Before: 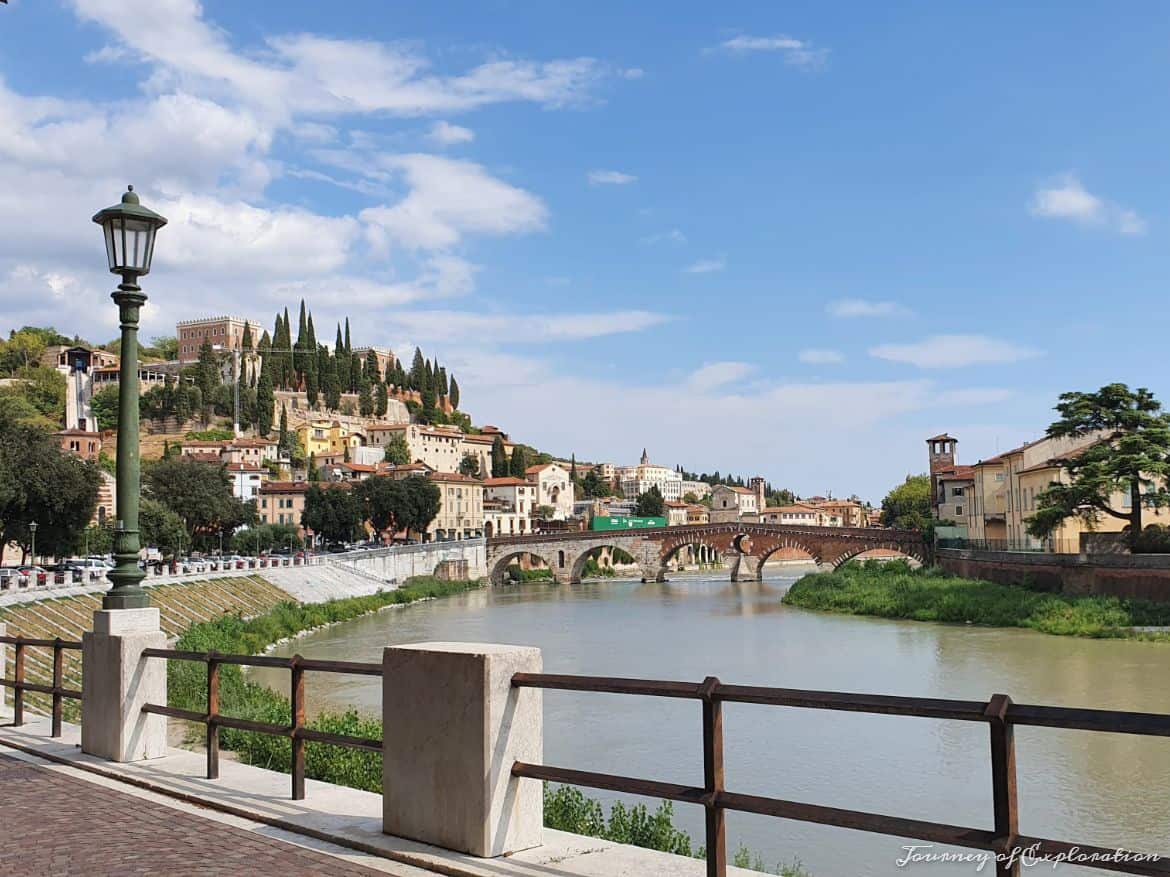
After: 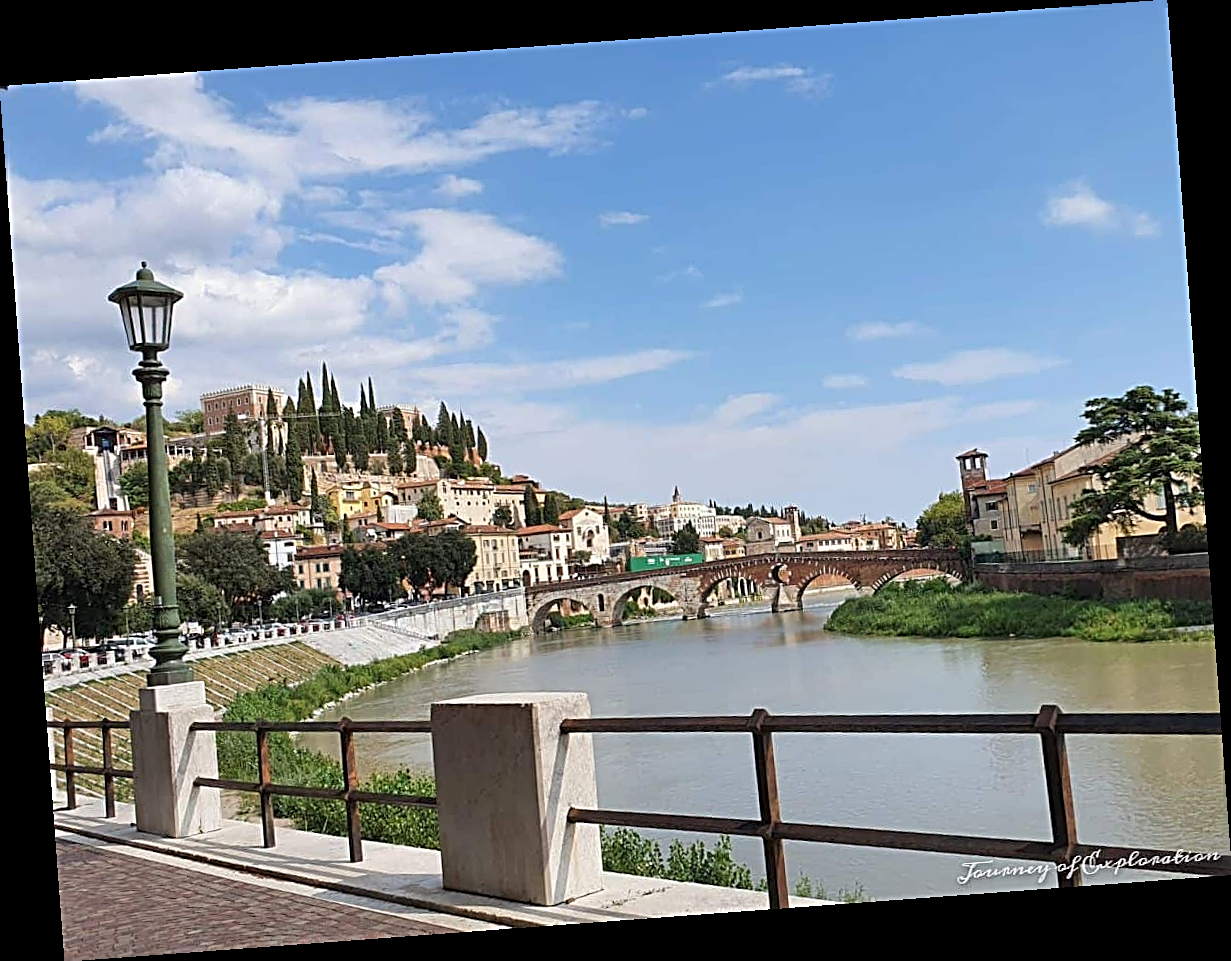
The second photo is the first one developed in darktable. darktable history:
rotate and perspective: rotation -4.25°, automatic cropping off
sharpen: radius 2.817, amount 0.715
